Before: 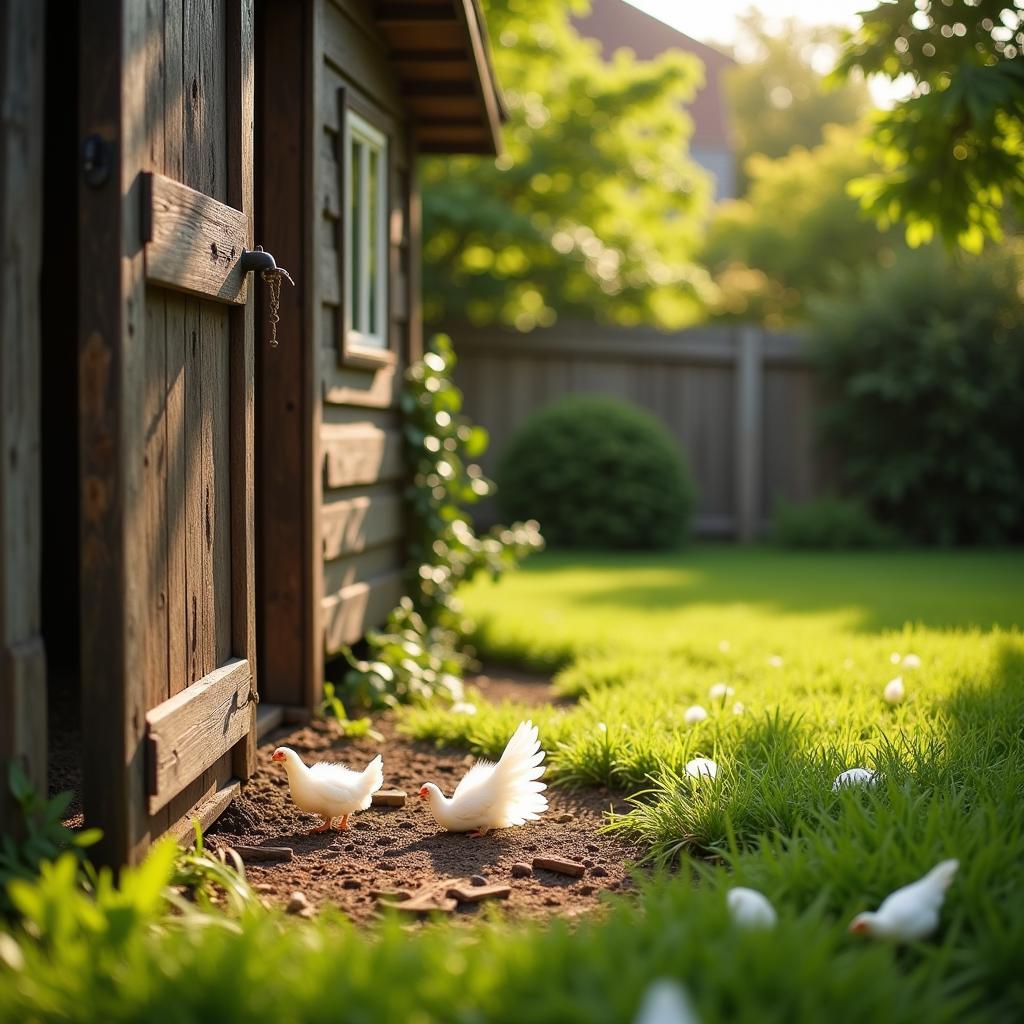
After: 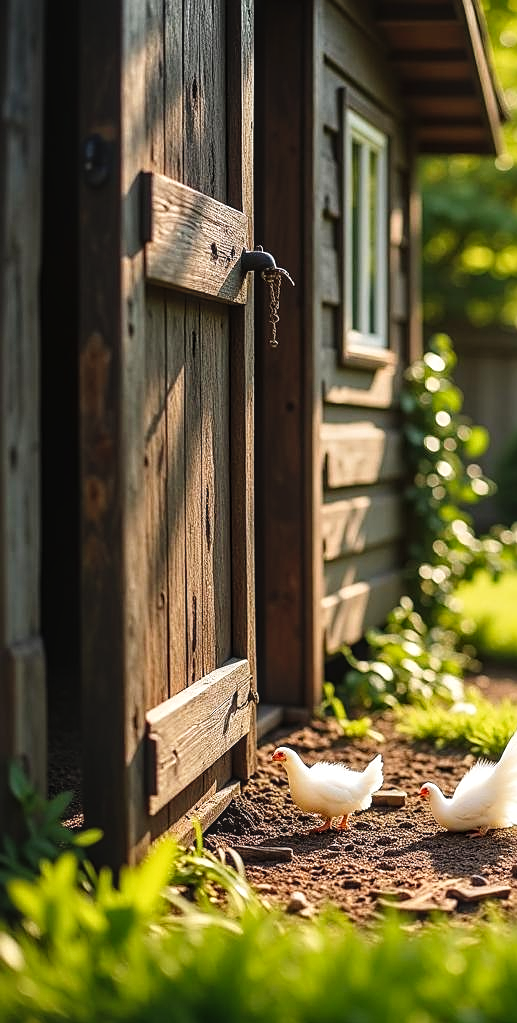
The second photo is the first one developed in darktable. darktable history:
crop and rotate: left 0.055%, top 0%, right 49.402%
sharpen: radius 1.926
local contrast: detail 130%
tone curve: curves: ch0 [(0, 0.036) (0.119, 0.115) (0.466, 0.498) (0.715, 0.767) (0.817, 0.865) (1, 0.998)]; ch1 [(0, 0) (0.377, 0.416) (0.44, 0.461) (0.487, 0.49) (0.514, 0.517) (0.536, 0.577) (0.66, 0.724) (1, 1)]; ch2 [(0, 0) (0.38, 0.405) (0.463, 0.443) (0.492, 0.486) (0.526, 0.541) (0.578, 0.598) (0.653, 0.698) (1, 1)], preserve colors none
